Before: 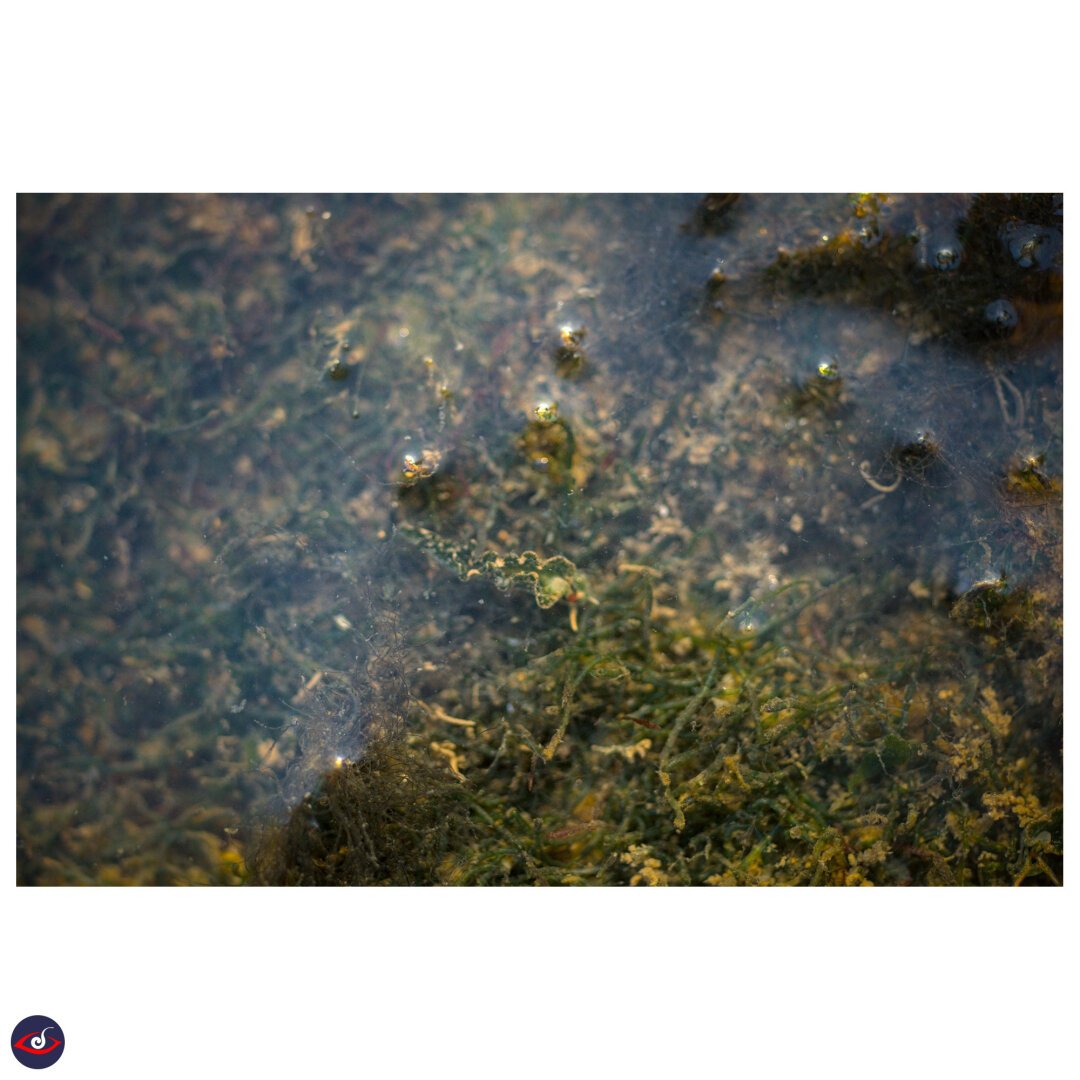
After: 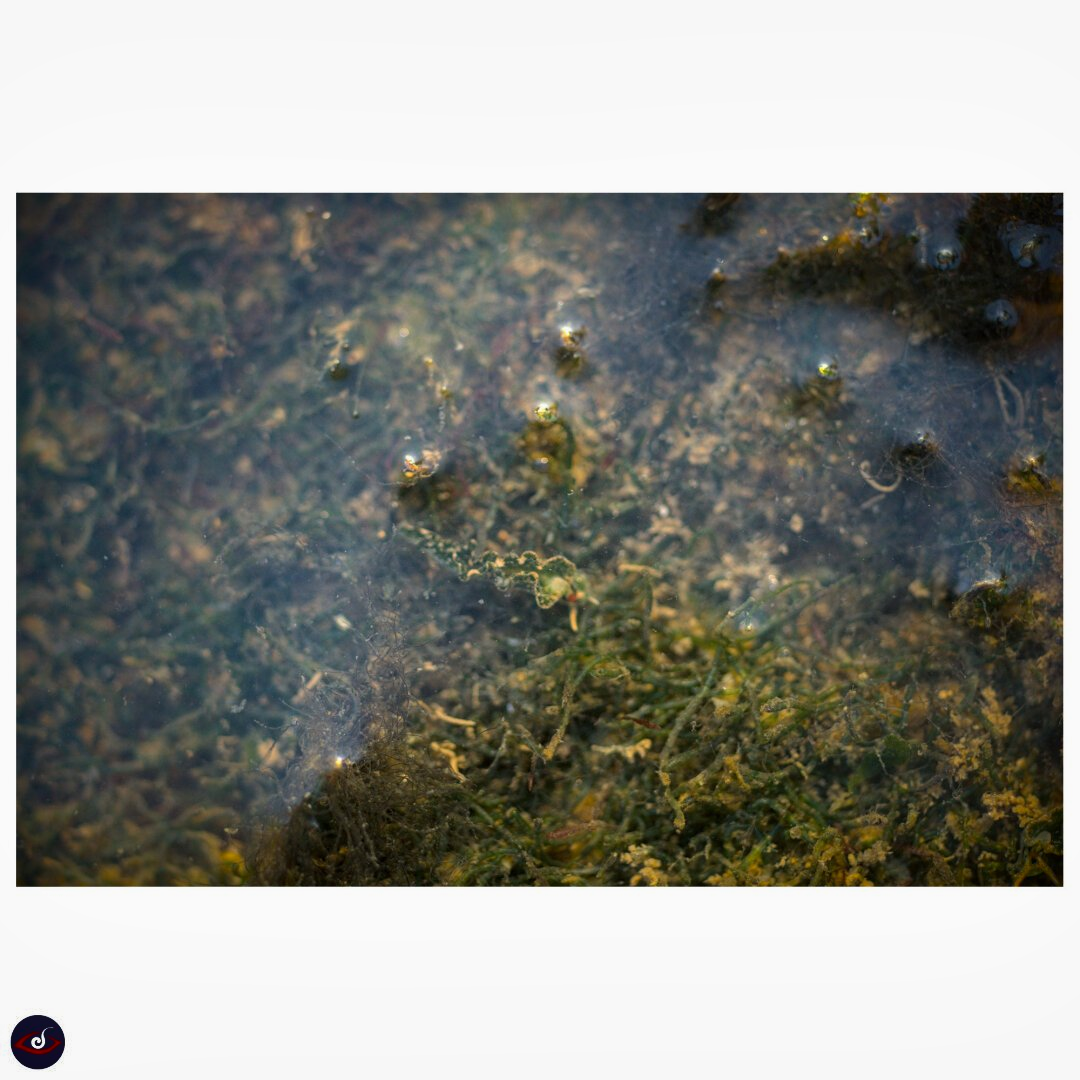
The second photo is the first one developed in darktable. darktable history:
shadows and highlights: shadows 43.71, white point adjustment -1.46, soften with gaussian
